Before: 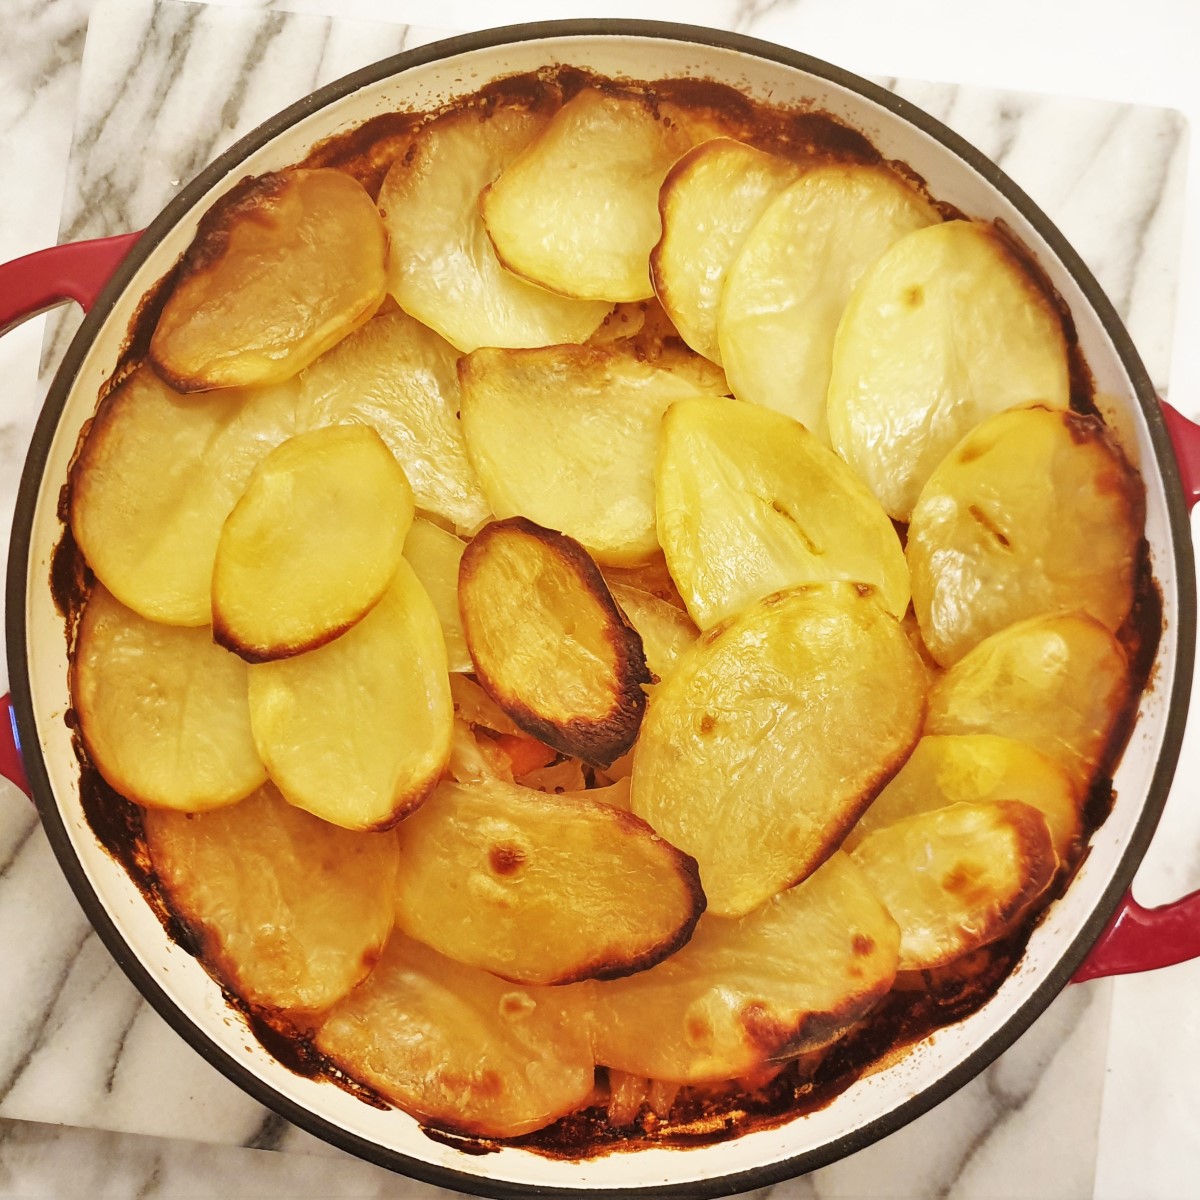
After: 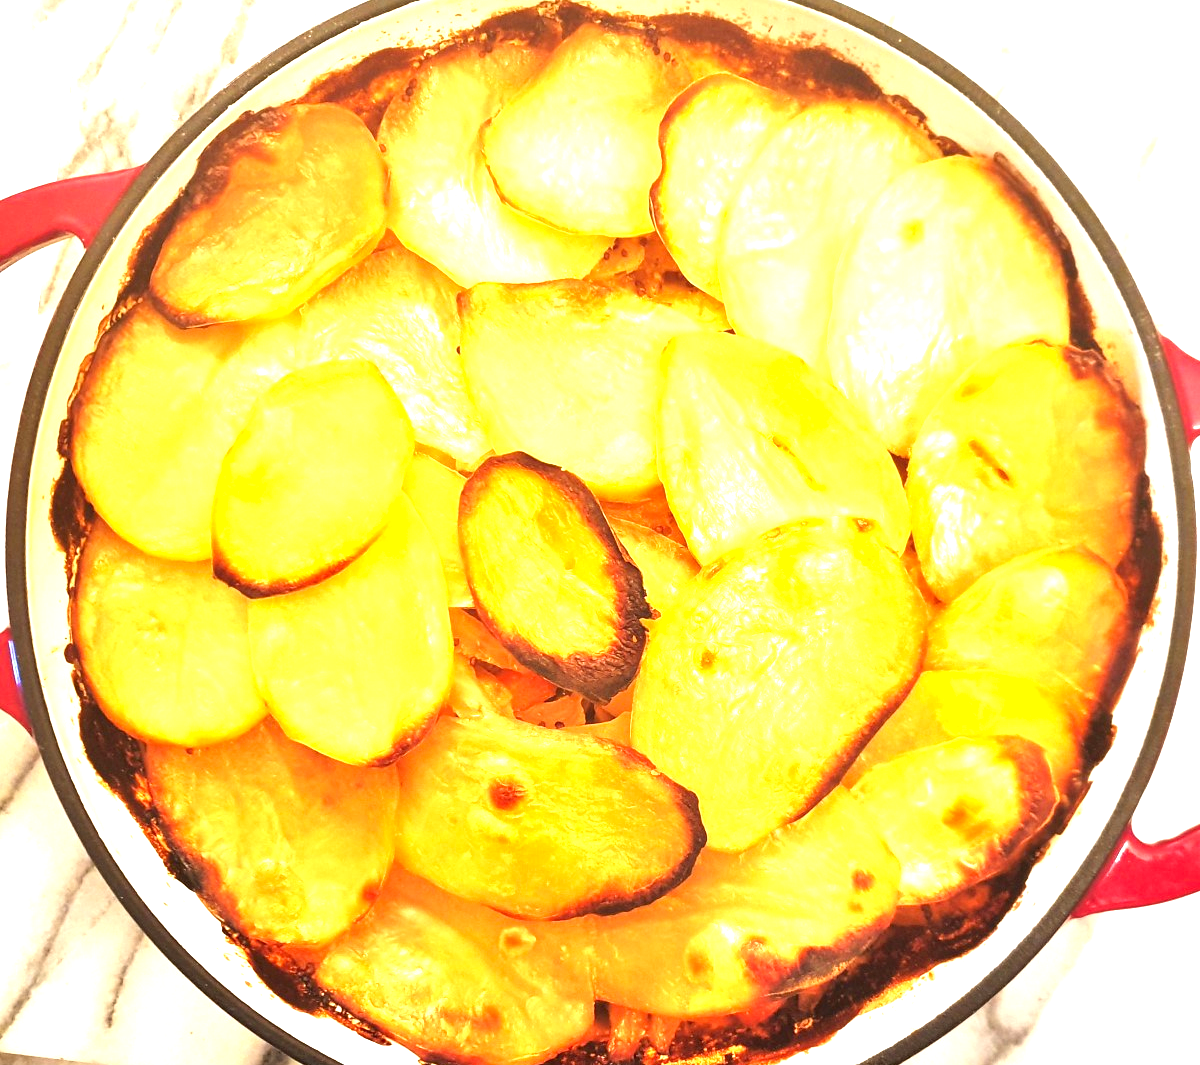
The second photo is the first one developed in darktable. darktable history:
color correction: highlights a* 0.676, highlights b* 2.88, saturation 1.07
crop and rotate: top 5.458%, bottom 5.724%
exposure: exposure 1.523 EV, compensate highlight preservation false
